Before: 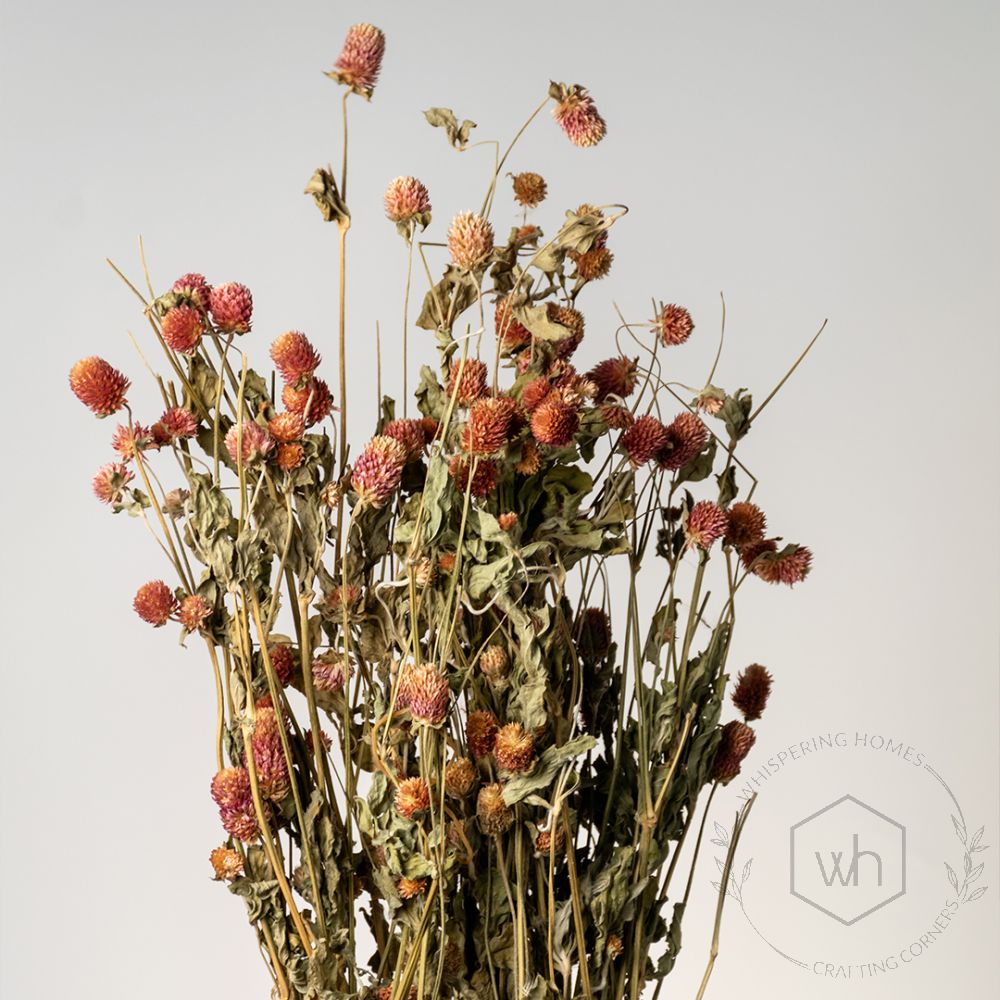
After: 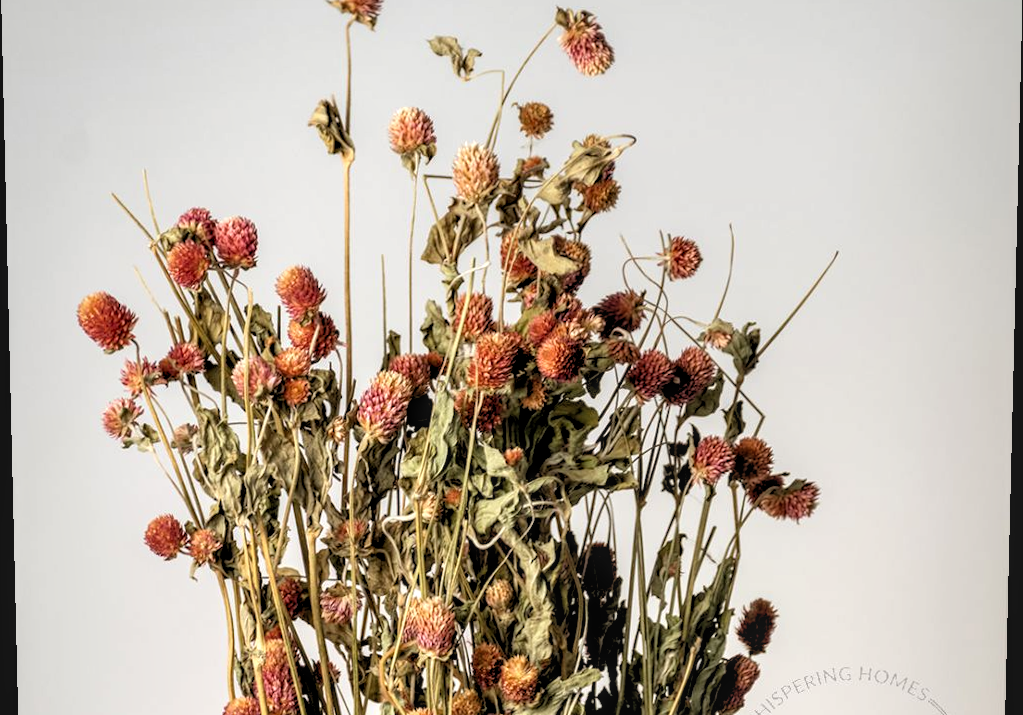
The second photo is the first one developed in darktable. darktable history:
crop and rotate: top 8.293%, bottom 20.996%
rgb levels: levels [[0.01, 0.419, 0.839], [0, 0.5, 1], [0, 0.5, 1]]
levels: mode automatic, black 0.023%, white 99.97%, levels [0.062, 0.494, 0.925]
local contrast: on, module defaults
rotate and perspective: lens shift (vertical) 0.048, lens shift (horizontal) -0.024, automatic cropping off
